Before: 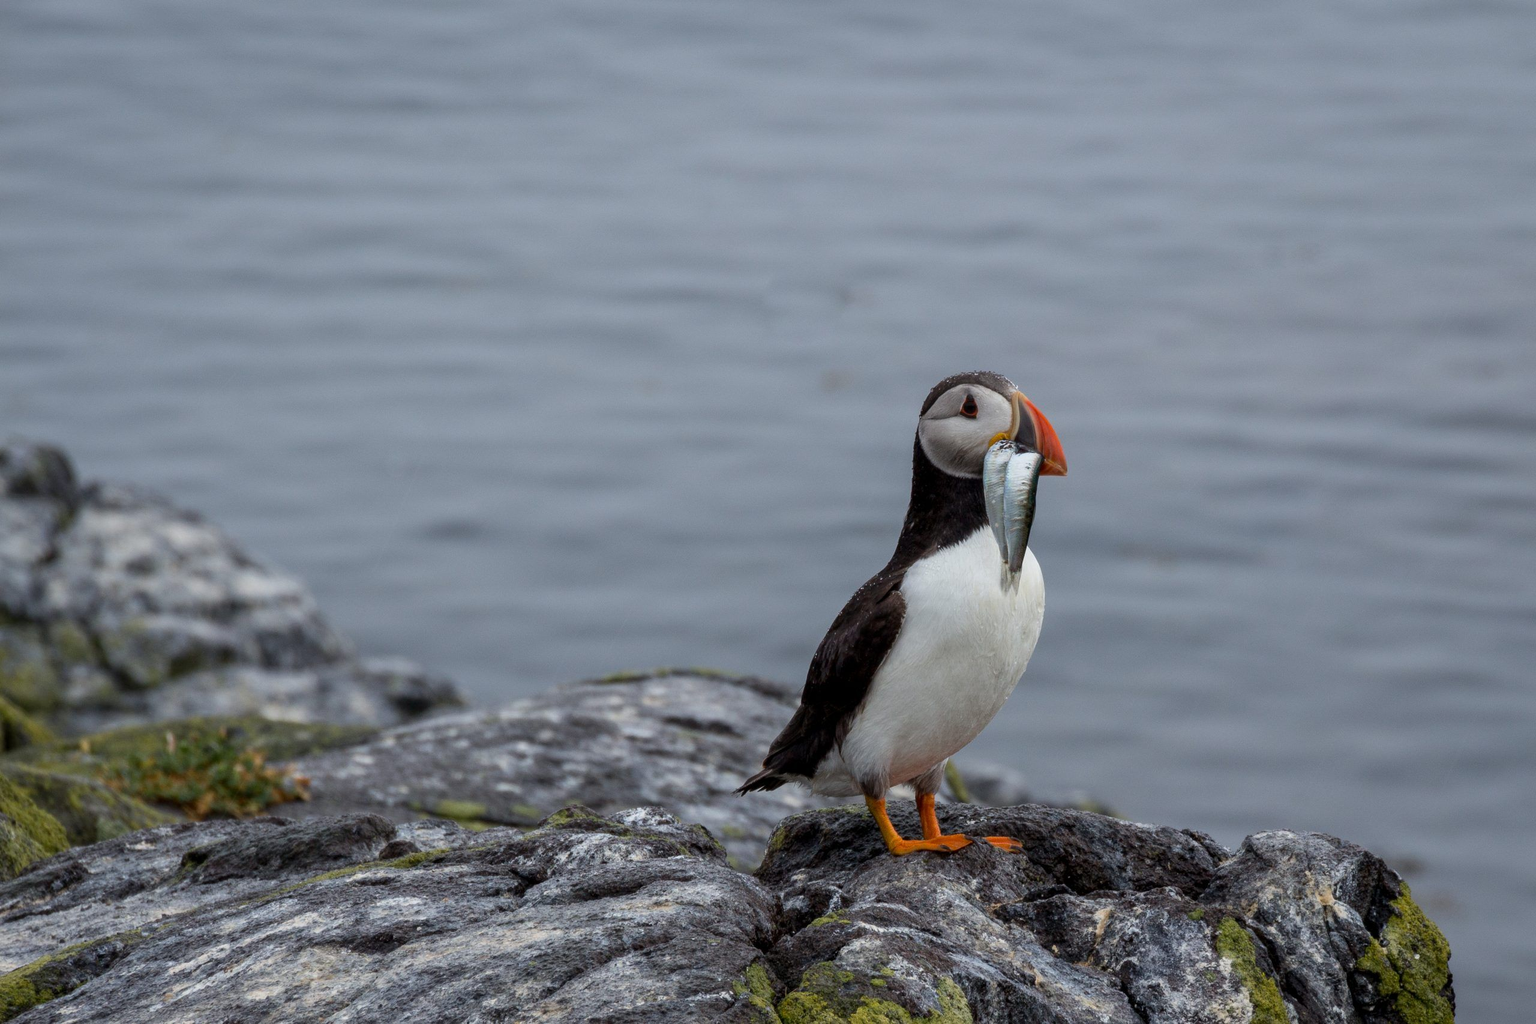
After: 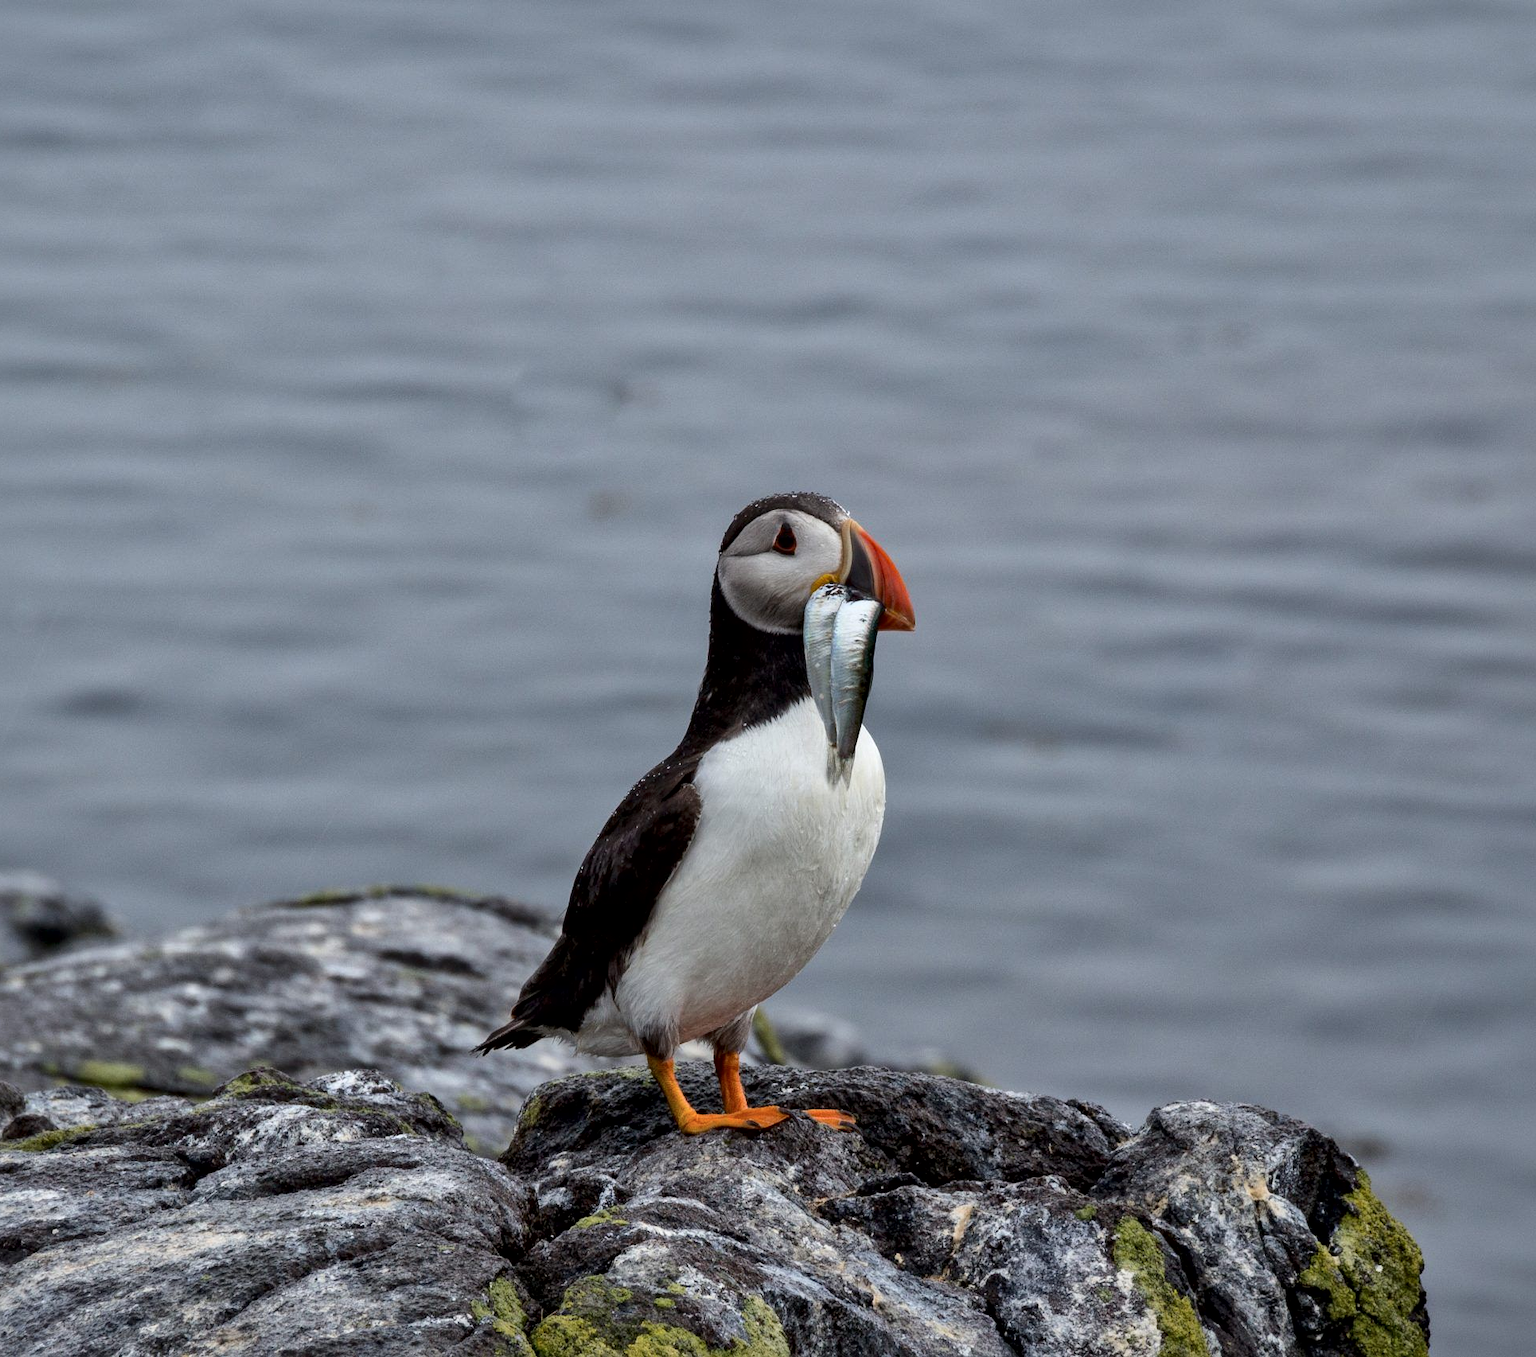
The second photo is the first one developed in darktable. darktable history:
shadows and highlights: soften with gaussian
crop and rotate: left 24.6%
local contrast: mode bilateral grid, contrast 50, coarseness 50, detail 150%, midtone range 0.2
